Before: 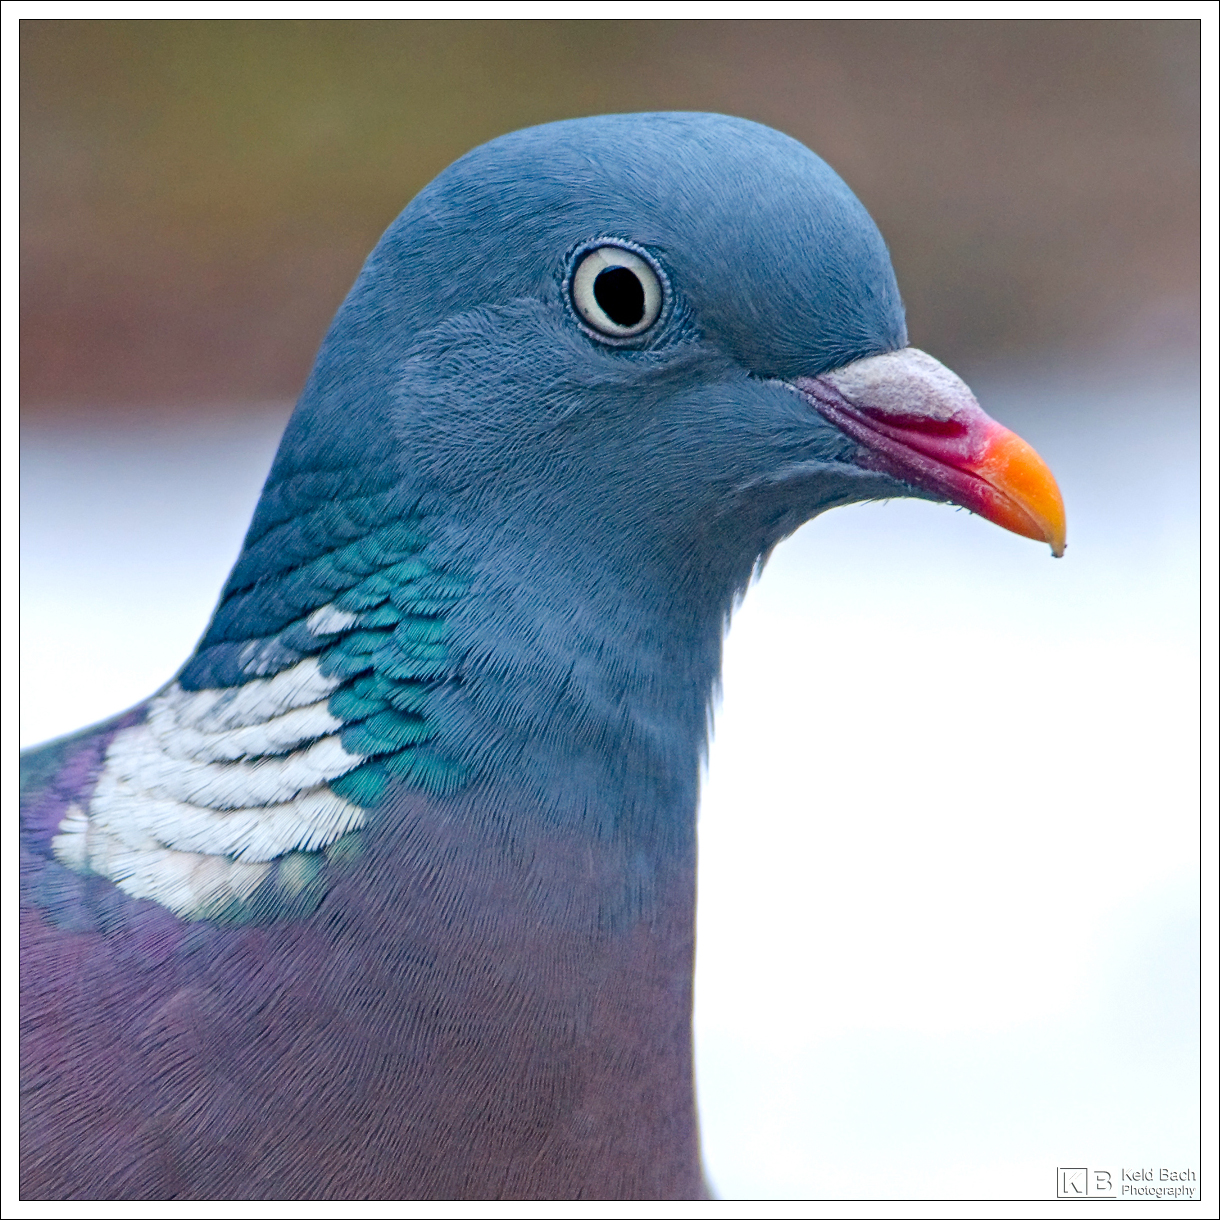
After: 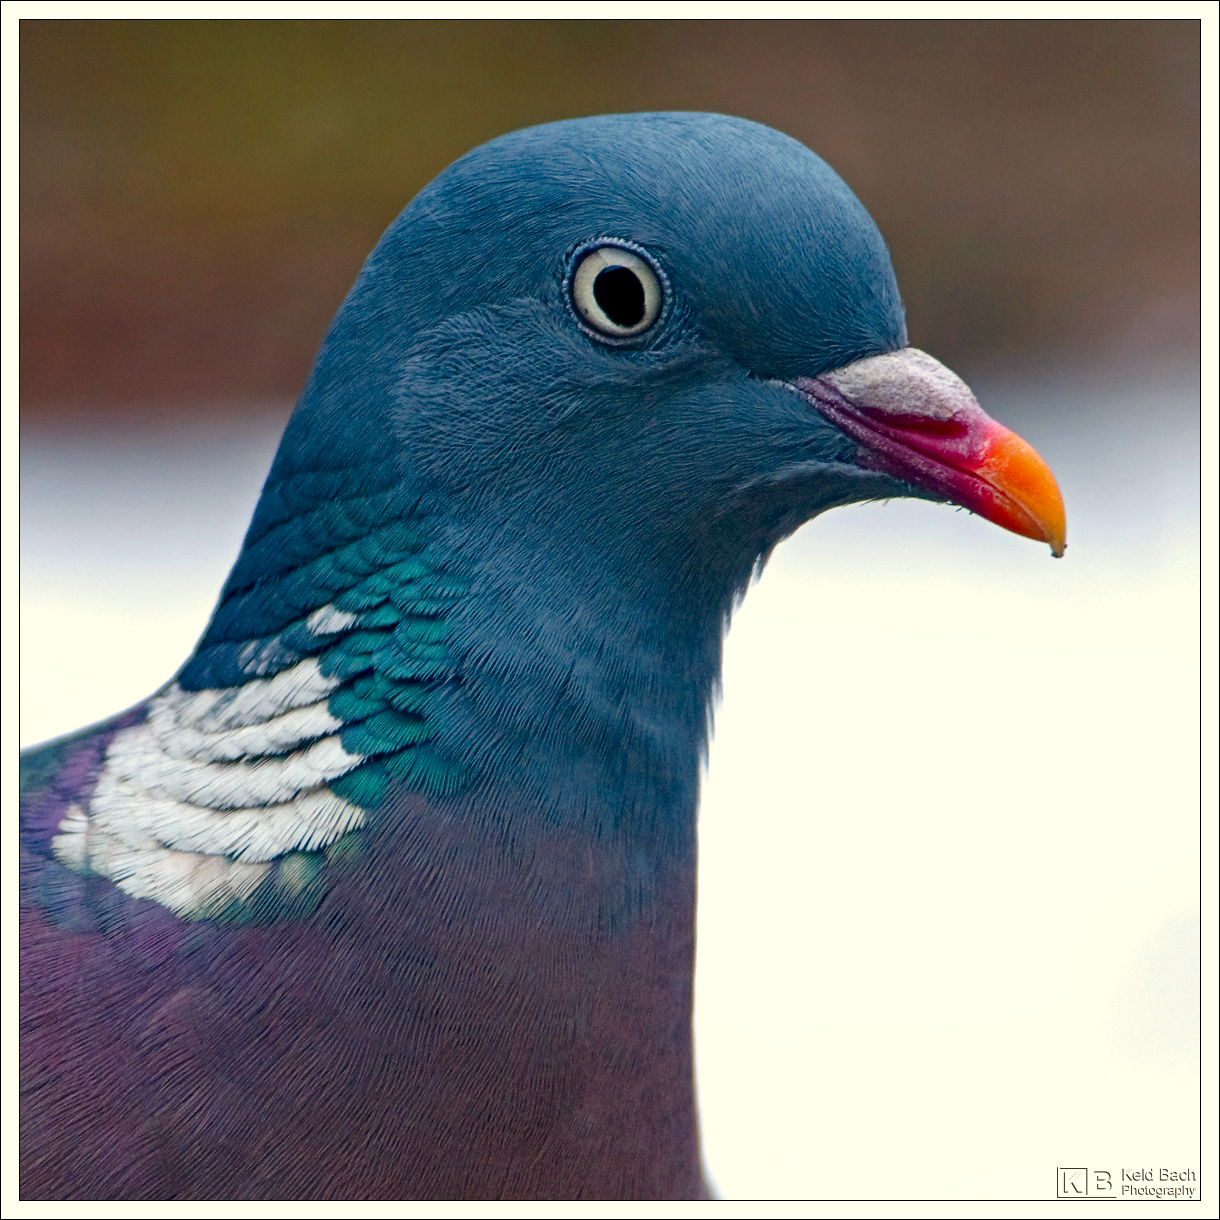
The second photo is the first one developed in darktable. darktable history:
white balance: red 1.045, blue 0.932
contrast brightness saturation: brightness -0.2, saturation 0.08
